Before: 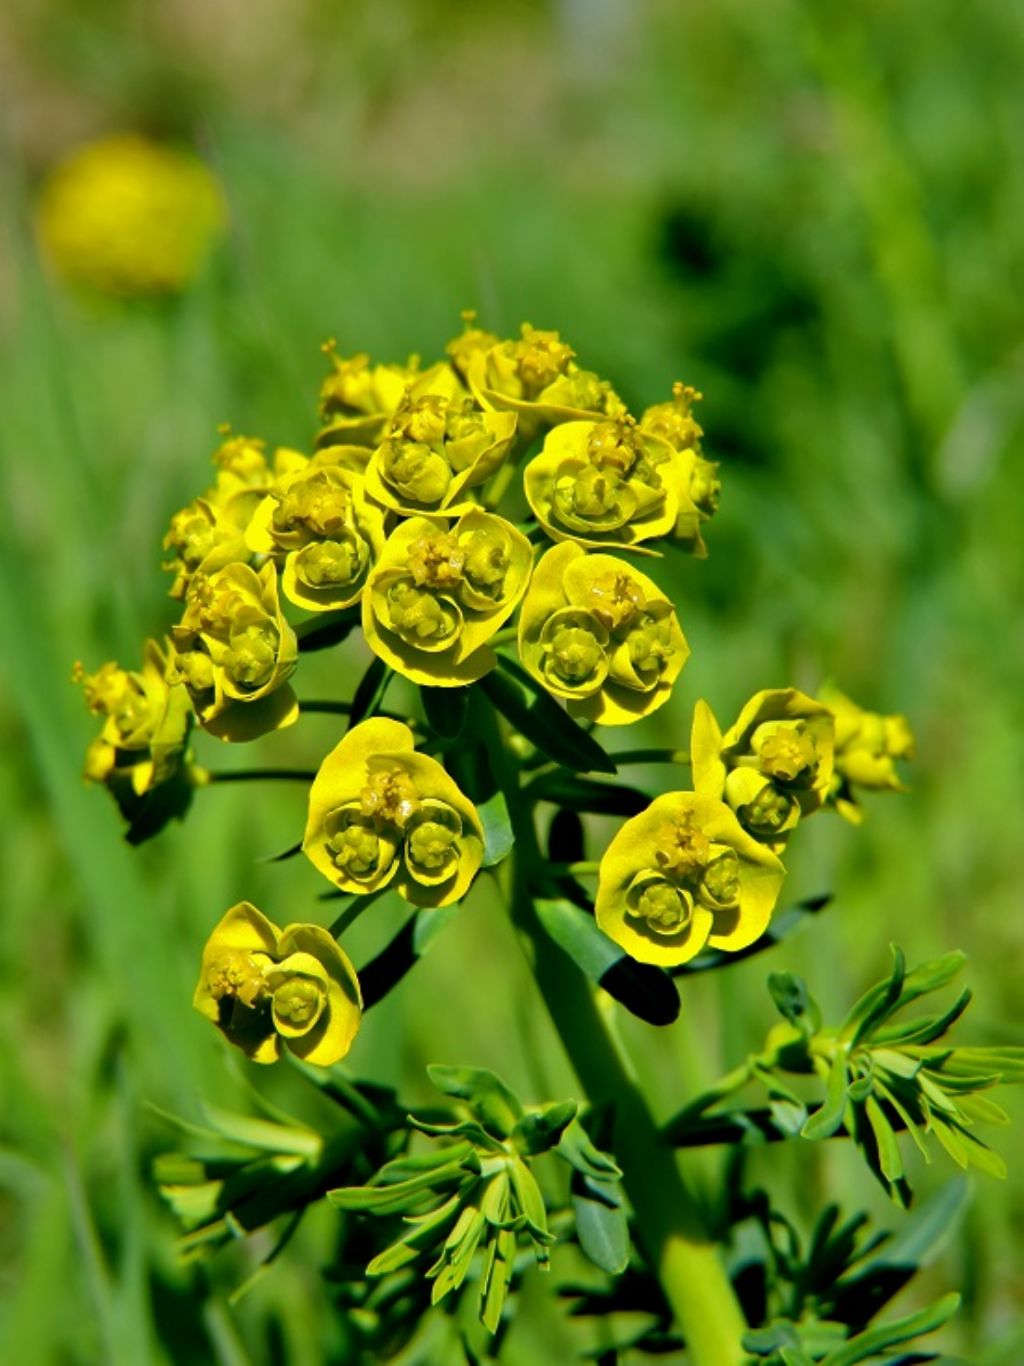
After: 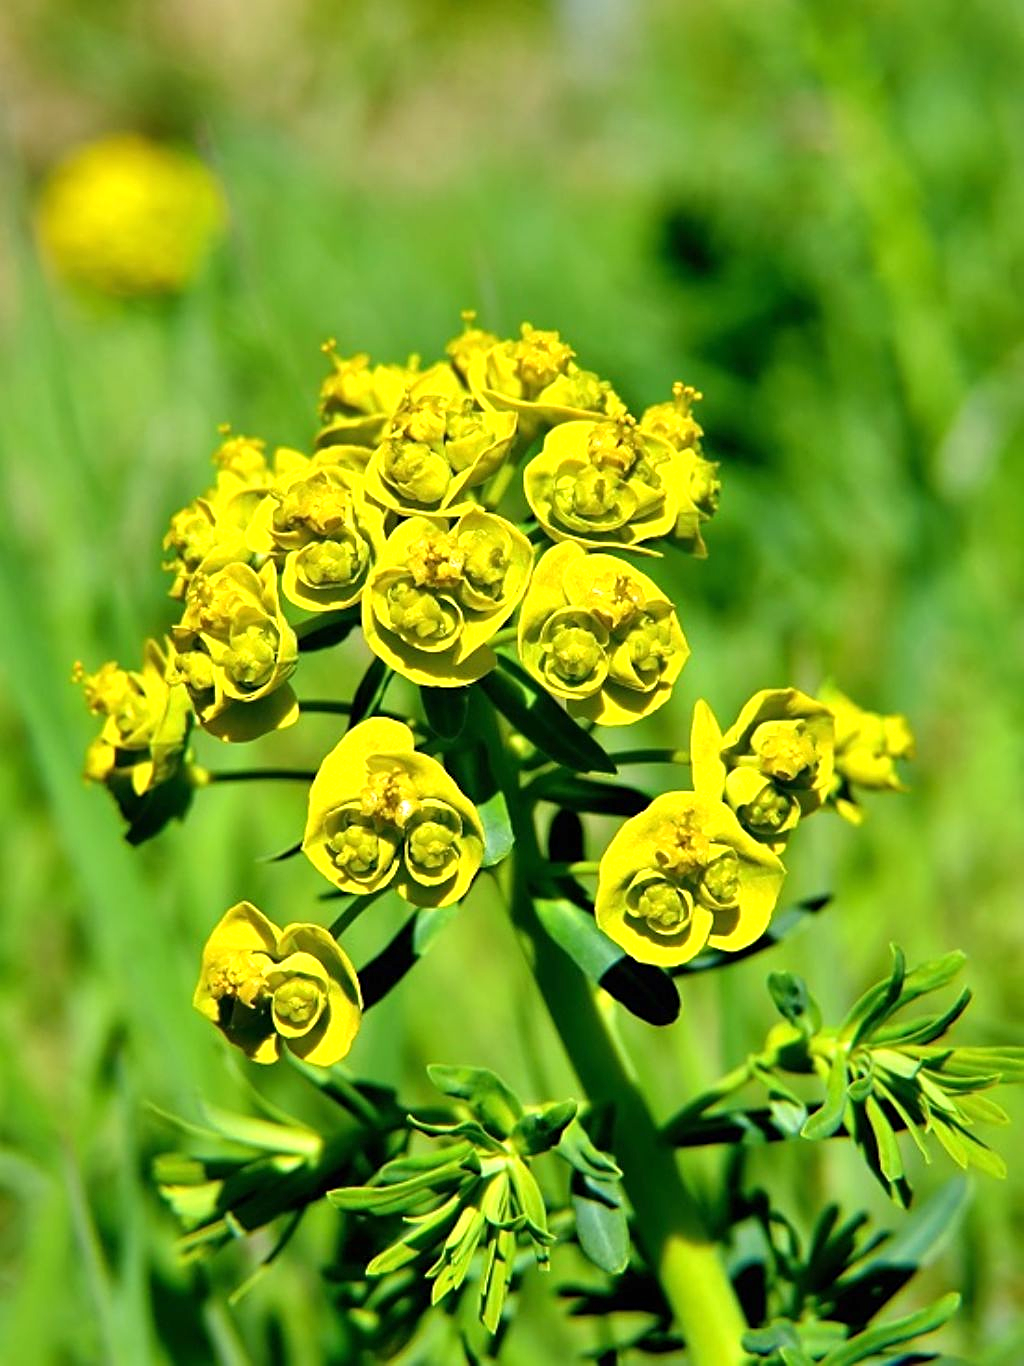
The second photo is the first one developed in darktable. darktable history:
exposure: black level correction 0, exposure 0.703 EV, compensate highlight preservation false
sharpen: on, module defaults
